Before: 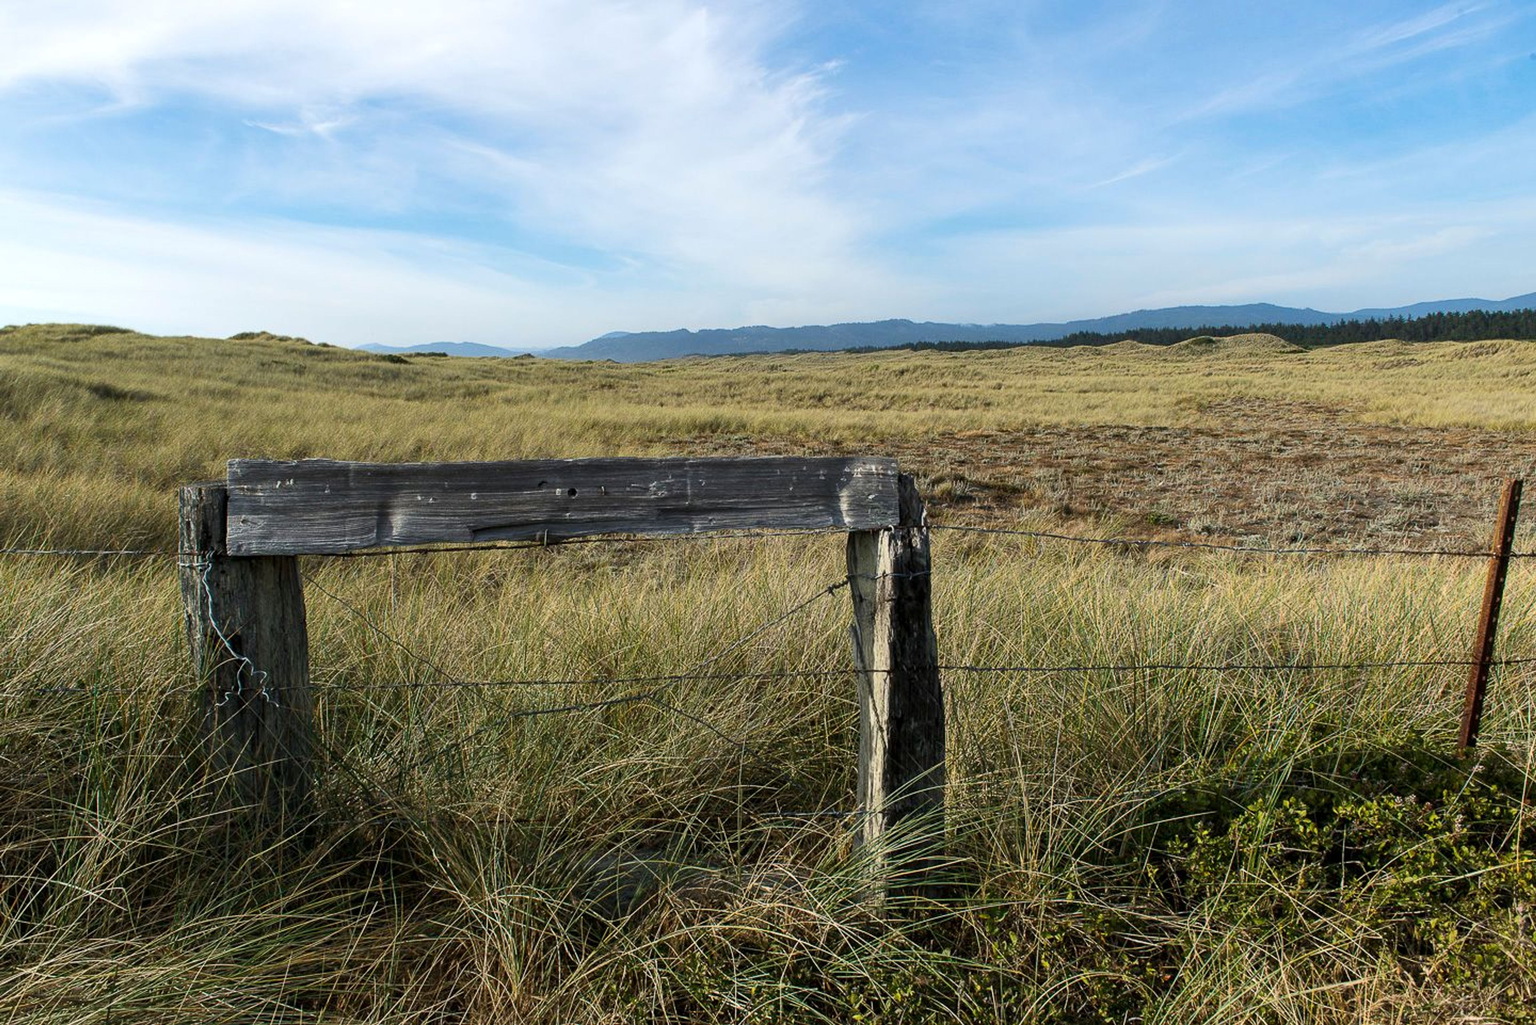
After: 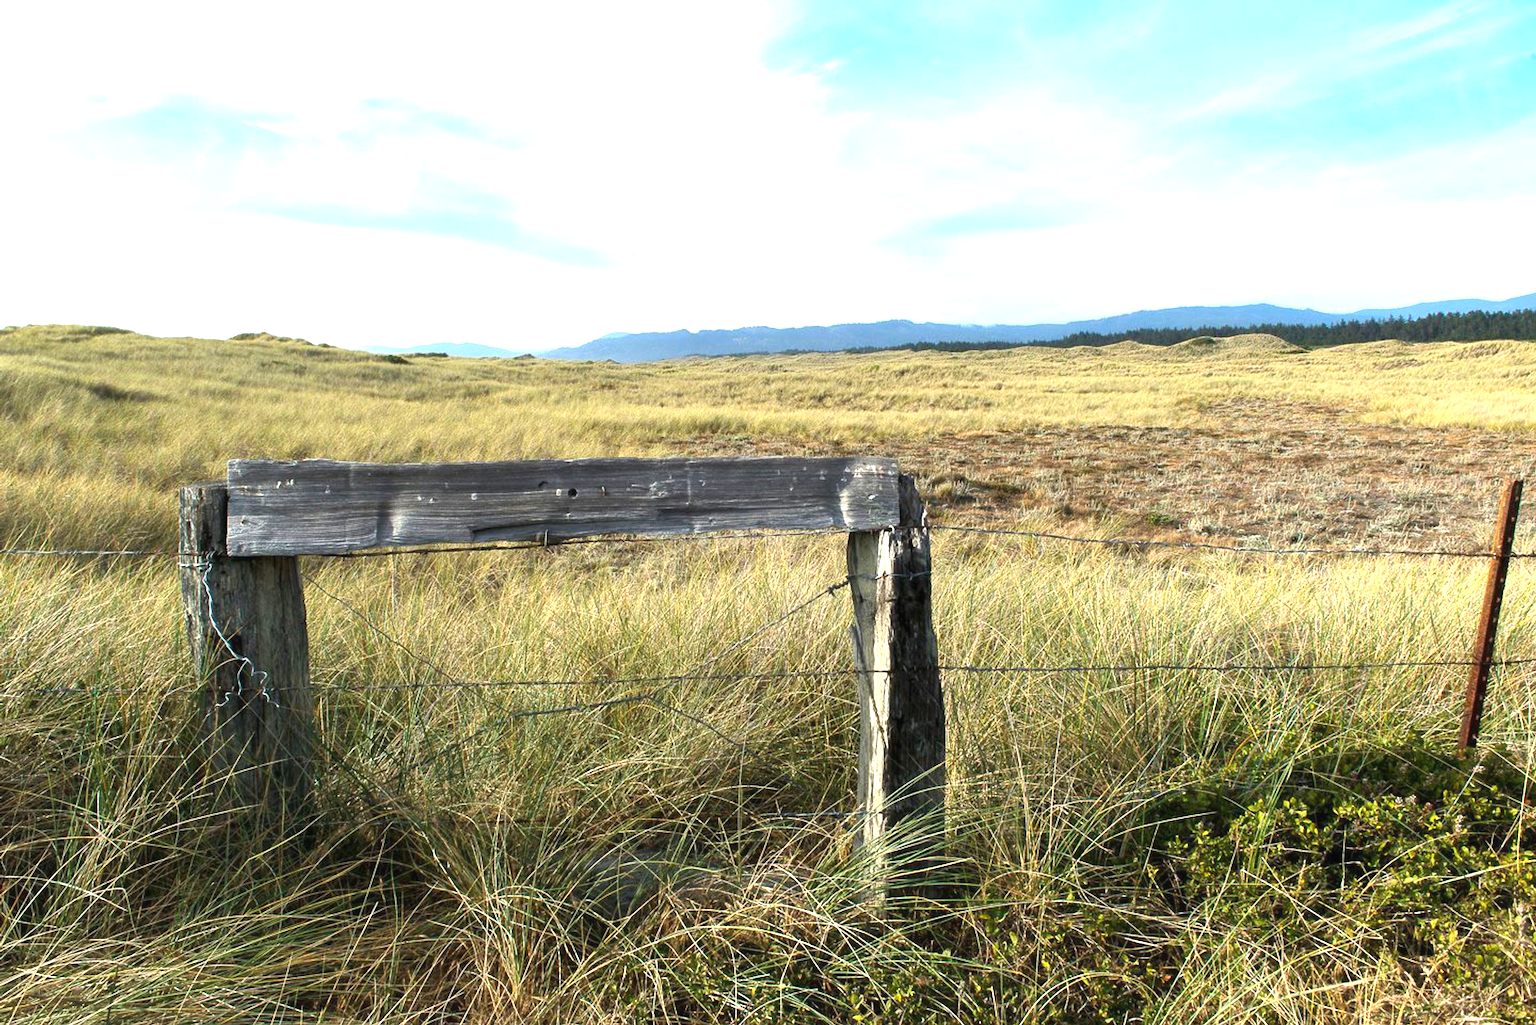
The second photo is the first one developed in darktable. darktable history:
exposure: black level correction 0, exposure 1.2 EV, compensate highlight preservation false
contrast equalizer: octaves 7, y [[0.502, 0.505, 0.512, 0.529, 0.564, 0.588], [0.5 ×6], [0.502, 0.505, 0.512, 0.529, 0.564, 0.588], [0, 0.001, 0.001, 0.004, 0.008, 0.011], [0, 0.001, 0.001, 0.004, 0.008, 0.011]], mix -1
